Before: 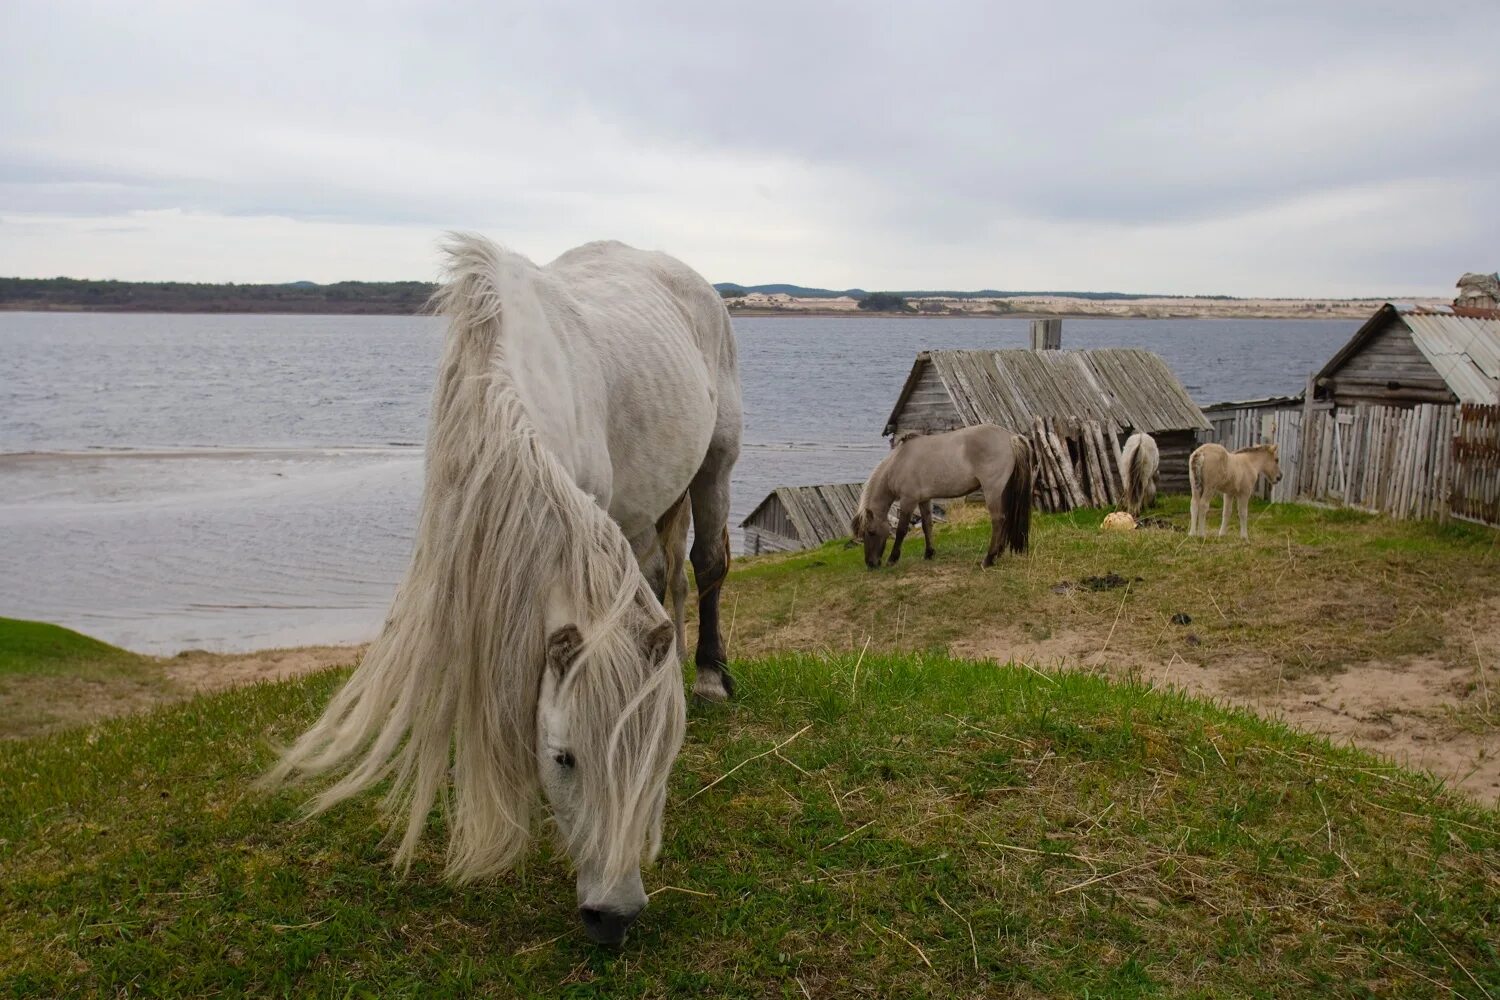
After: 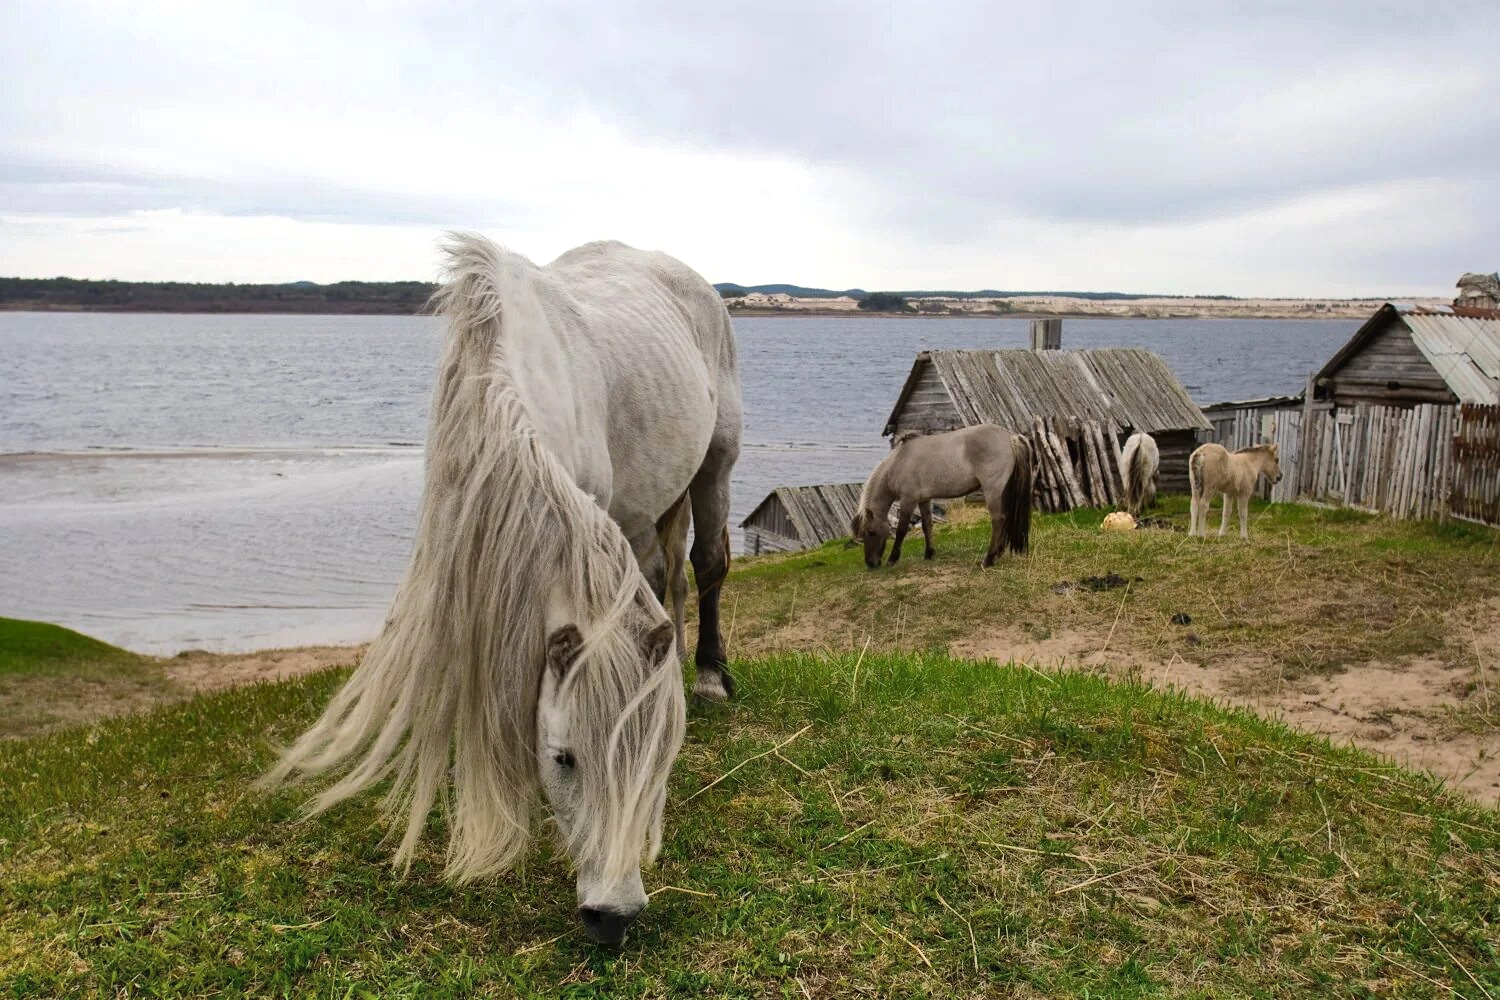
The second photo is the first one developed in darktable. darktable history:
tone equalizer: -8 EV -0.433 EV, -7 EV -0.355 EV, -6 EV -0.317 EV, -5 EV -0.236 EV, -3 EV 0.216 EV, -2 EV 0.336 EV, -1 EV 0.399 EV, +0 EV 0.394 EV, edges refinement/feathering 500, mask exposure compensation -1.57 EV, preserve details no
shadows and highlights: shadows 76.51, highlights -23.5, soften with gaussian
